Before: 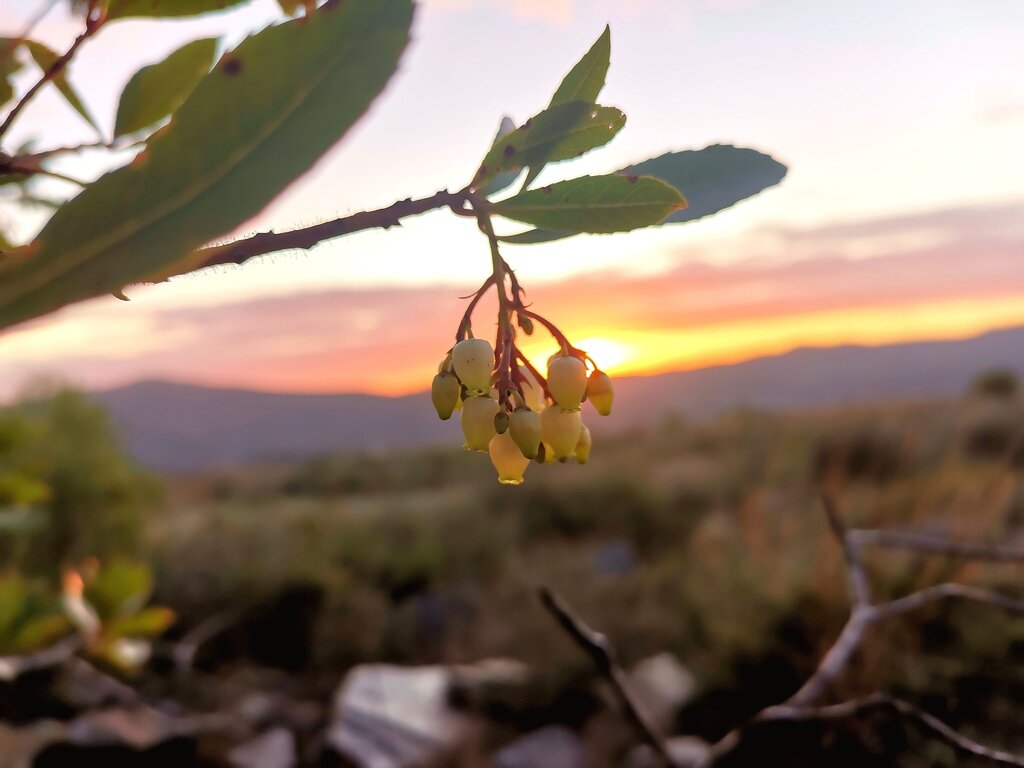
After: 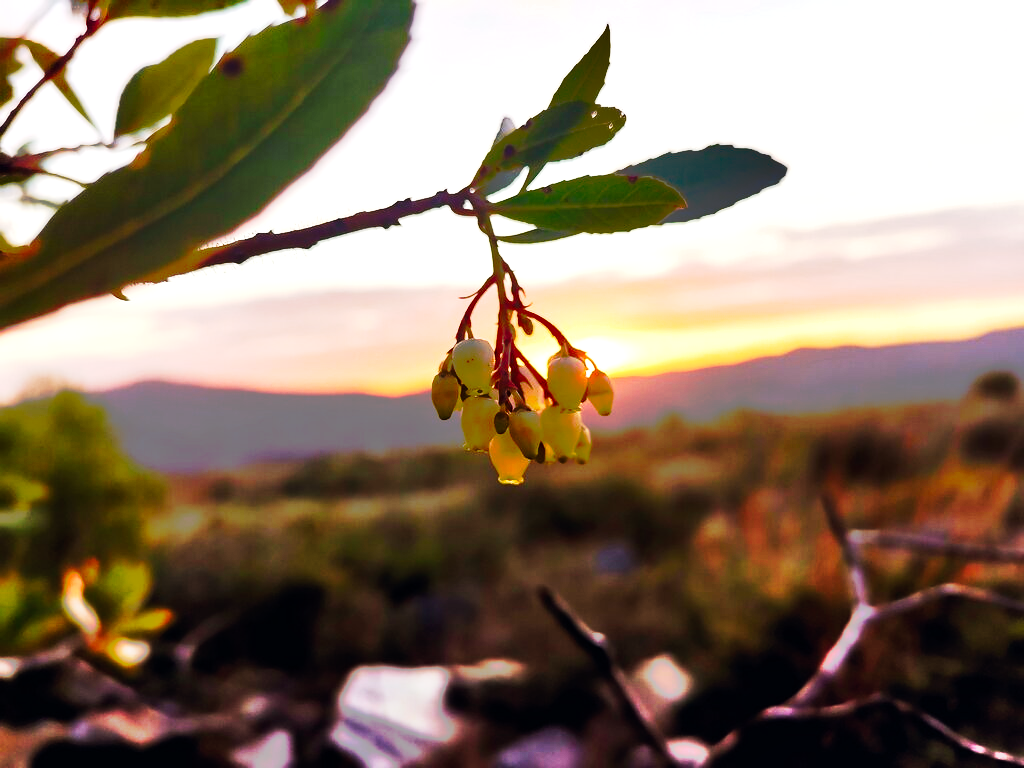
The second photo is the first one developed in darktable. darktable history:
color balance rgb: power › hue 328.47°, global offset › chroma 0.057%, global offset › hue 254.28°, perceptual saturation grading › global saturation 20%, perceptual saturation grading › highlights -25.642%, perceptual saturation grading › shadows 25.284%, perceptual brilliance grading › global brilliance 19.623%, perceptual brilliance grading › shadows -40.432%, global vibrance 15.196%
tone curve: curves: ch0 [(0, 0) (0.081, 0.033) (0.192, 0.124) (0.283, 0.238) (0.407, 0.476) (0.495, 0.521) (0.661, 0.756) (0.788, 0.87) (1, 0.951)]; ch1 [(0, 0) (0.161, 0.092) (0.35, 0.33) (0.392, 0.392) (0.427, 0.426) (0.479, 0.472) (0.505, 0.497) (0.521, 0.524) (0.567, 0.56) (0.583, 0.592) (0.625, 0.627) (0.678, 0.733) (1, 1)]; ch2 [(0, 0) (0.346, 0.362) (0.404, 0.427) (0.502, 0.499) (0.531, 0.523) (0.544, 0.561) (0.58, 0.59) (0.629, 0.642) (0.717, 0.678) (1, 1)], preserve colors none
shadows and highlights: white point adjustment 1.09, soften with gaussian
